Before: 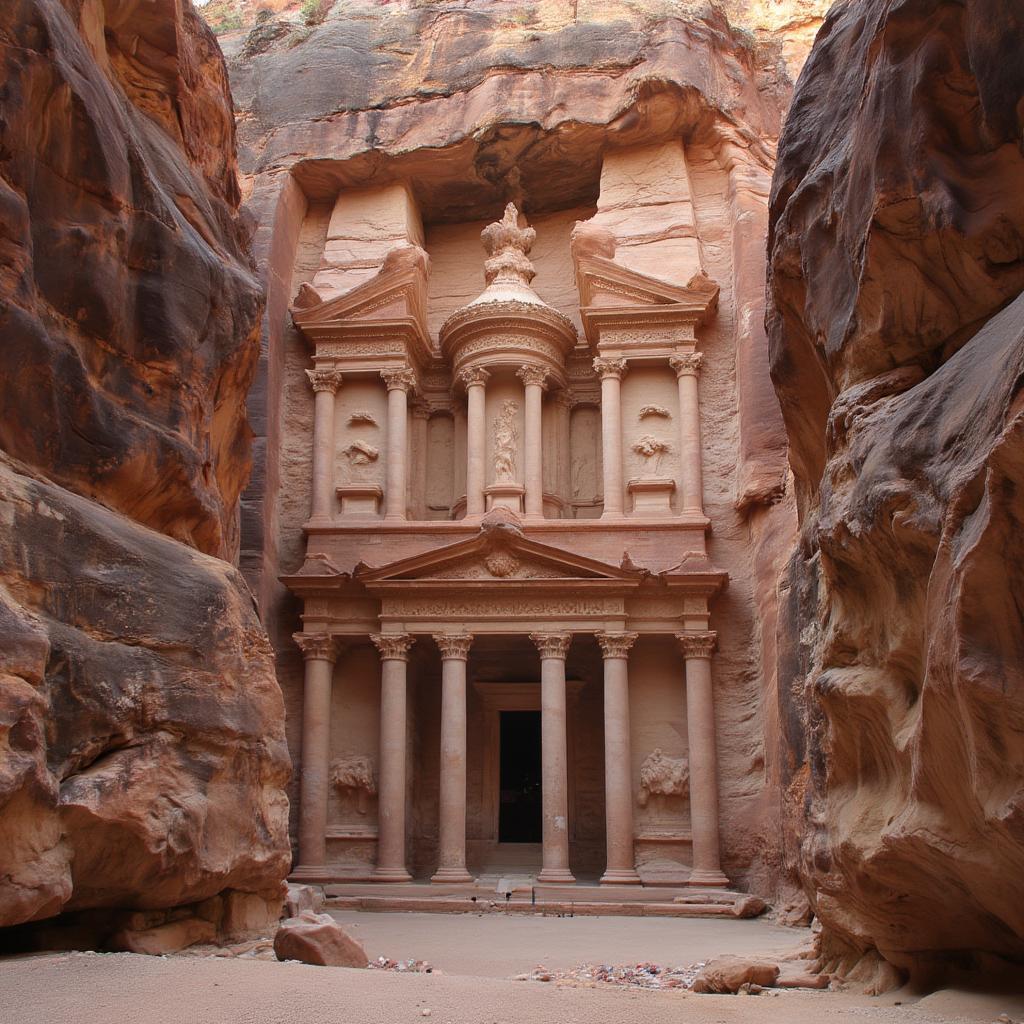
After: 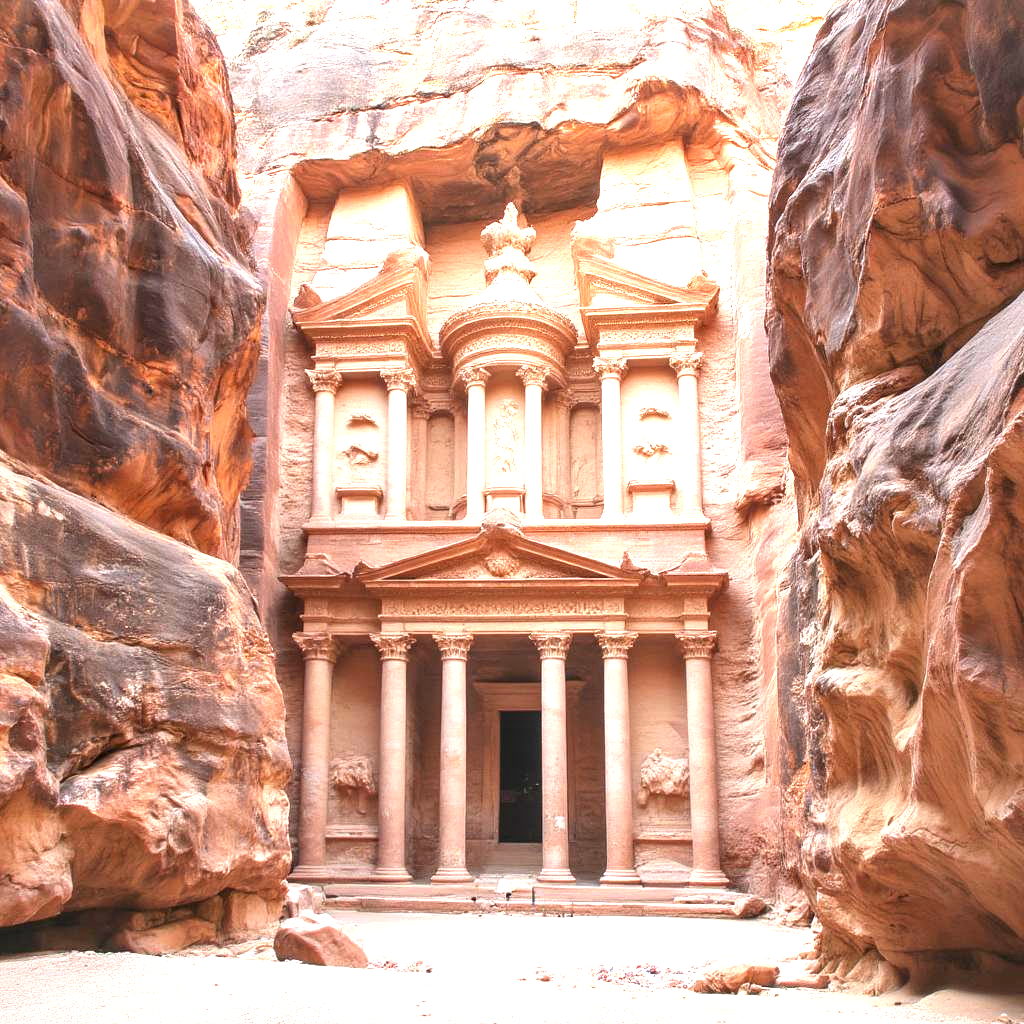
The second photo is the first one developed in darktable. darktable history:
local contrast: on, module defaults
exposure: black level correction 0, exposure 1.901 EV, compensate highlight preservation false
